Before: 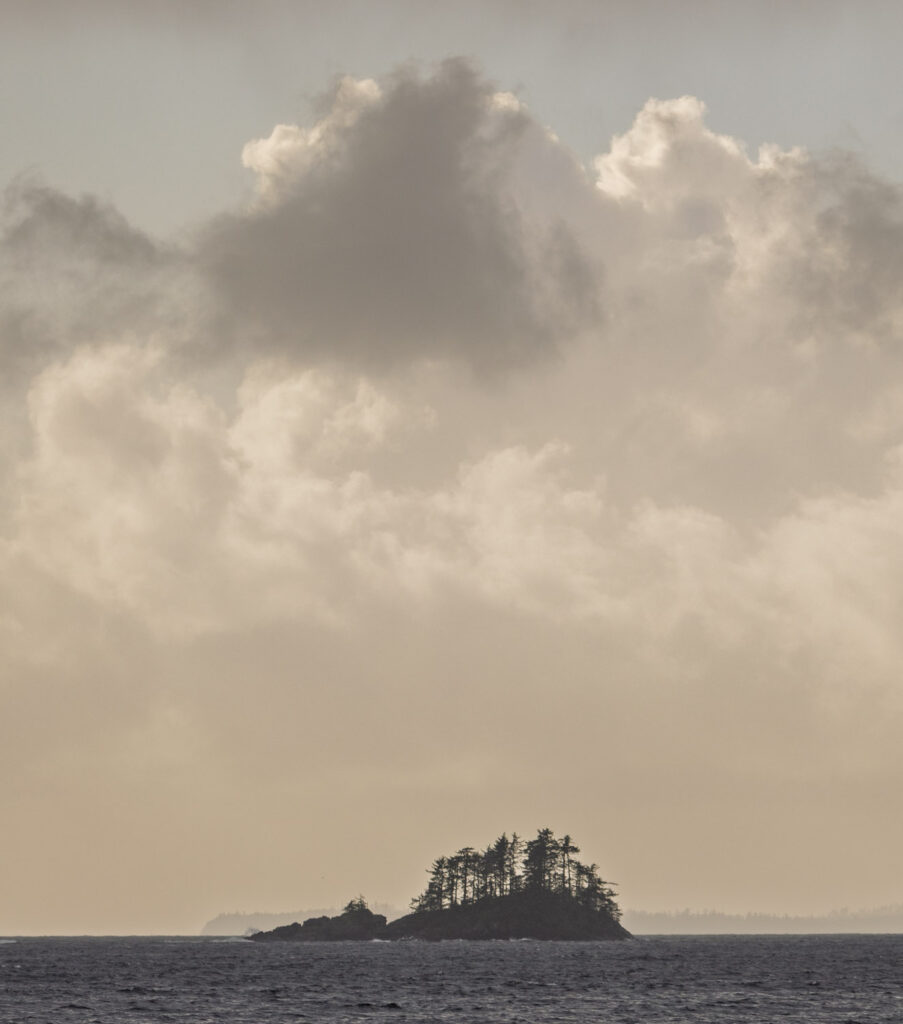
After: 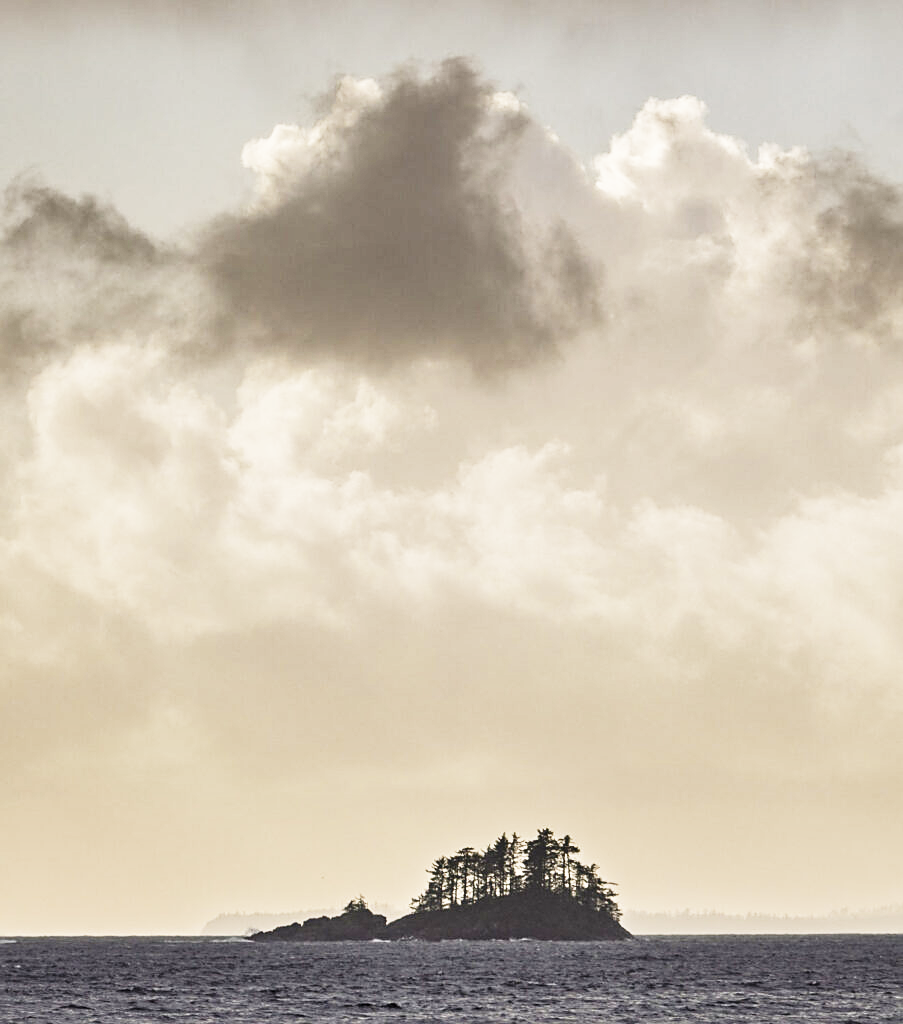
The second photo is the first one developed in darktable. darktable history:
shadows and highlights: radius 118.69, shadows 42.21, highlights -61.56, soften with gaussian
sharpen: on, module defaults
base curve: curves: ch0 [(0, 0) (0.026, 0.03) (0.109, 0.232) (0.351, 0.748) (0.669, 0.968) (1, 1)], preserve colors none
